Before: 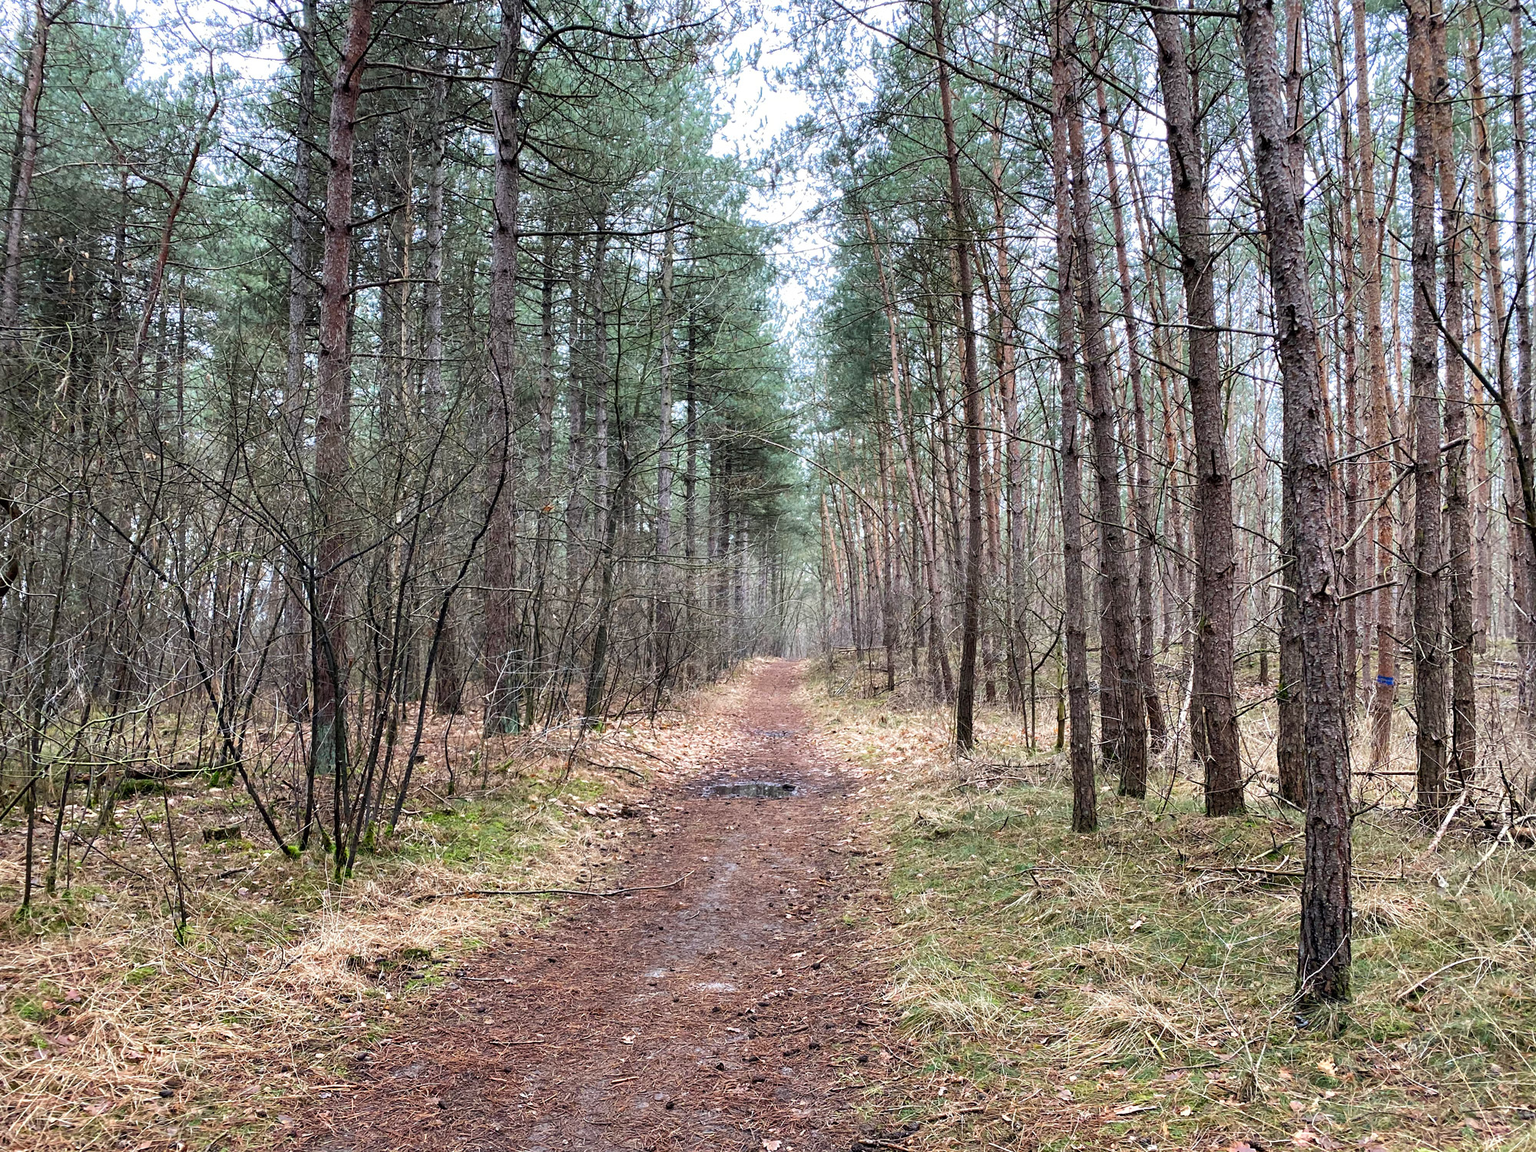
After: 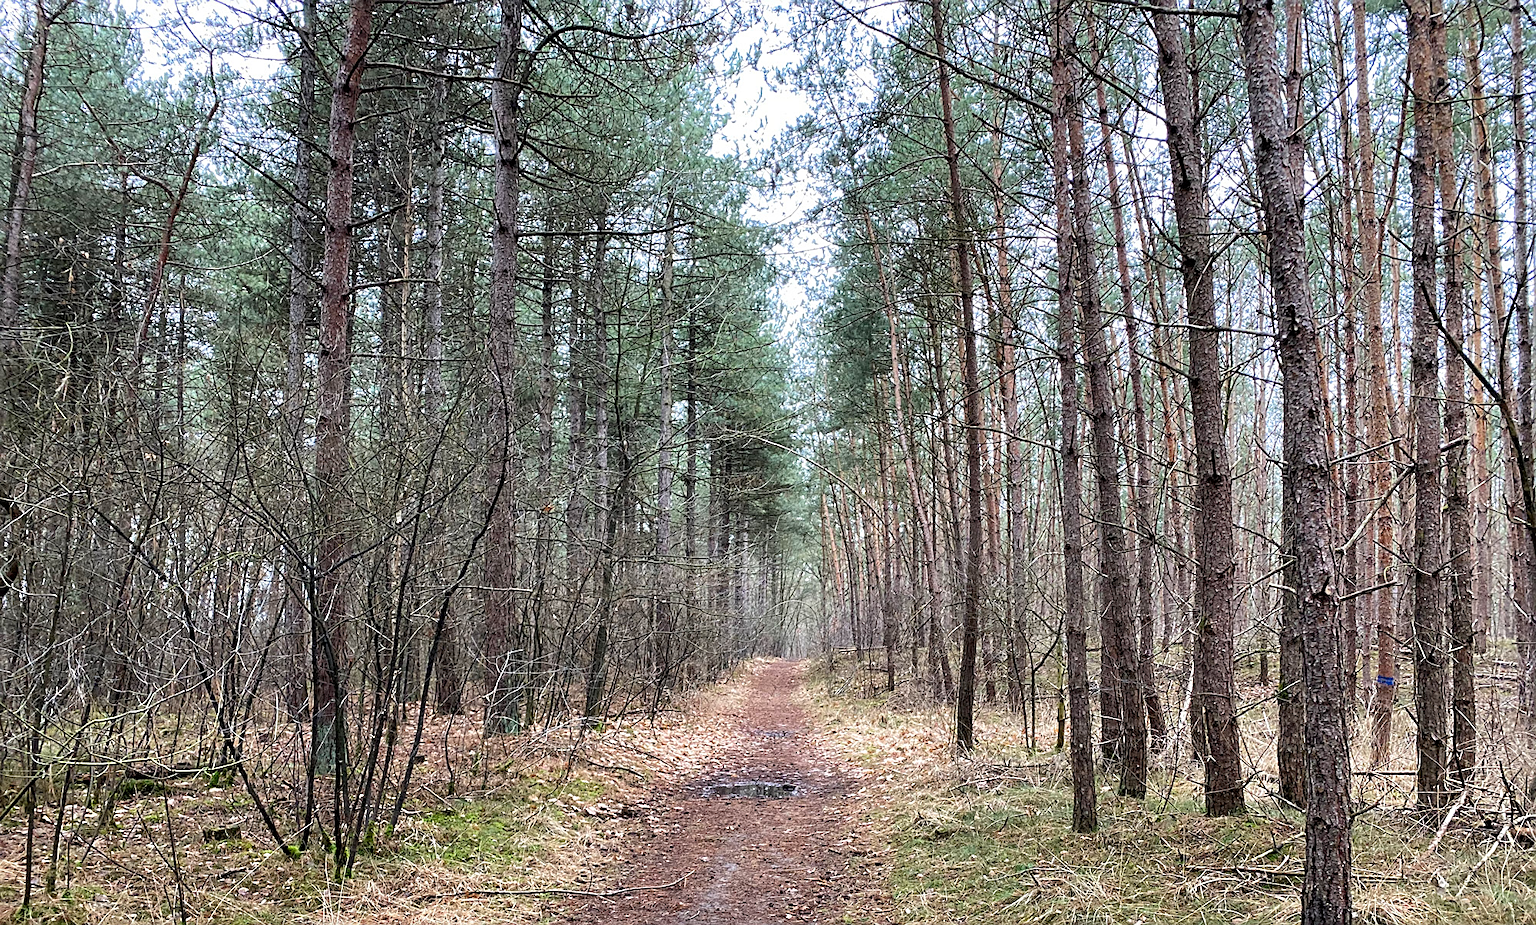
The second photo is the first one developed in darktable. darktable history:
crop: bottom 19.644%
sharpen: on, module defaults
white balance: emerald 1
